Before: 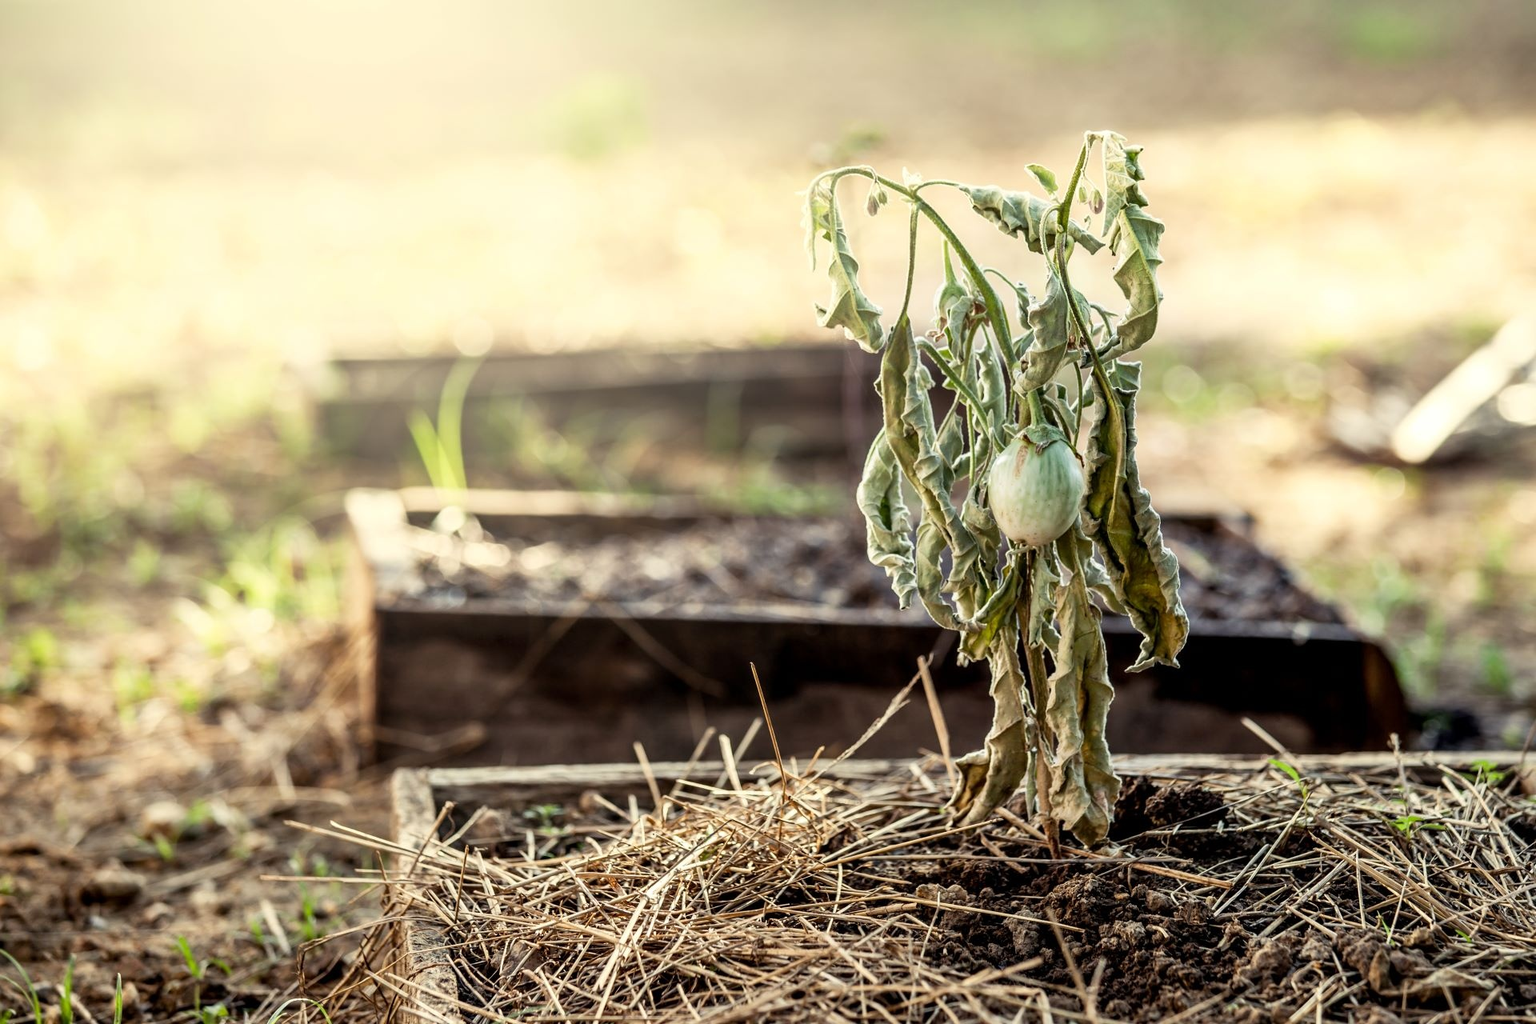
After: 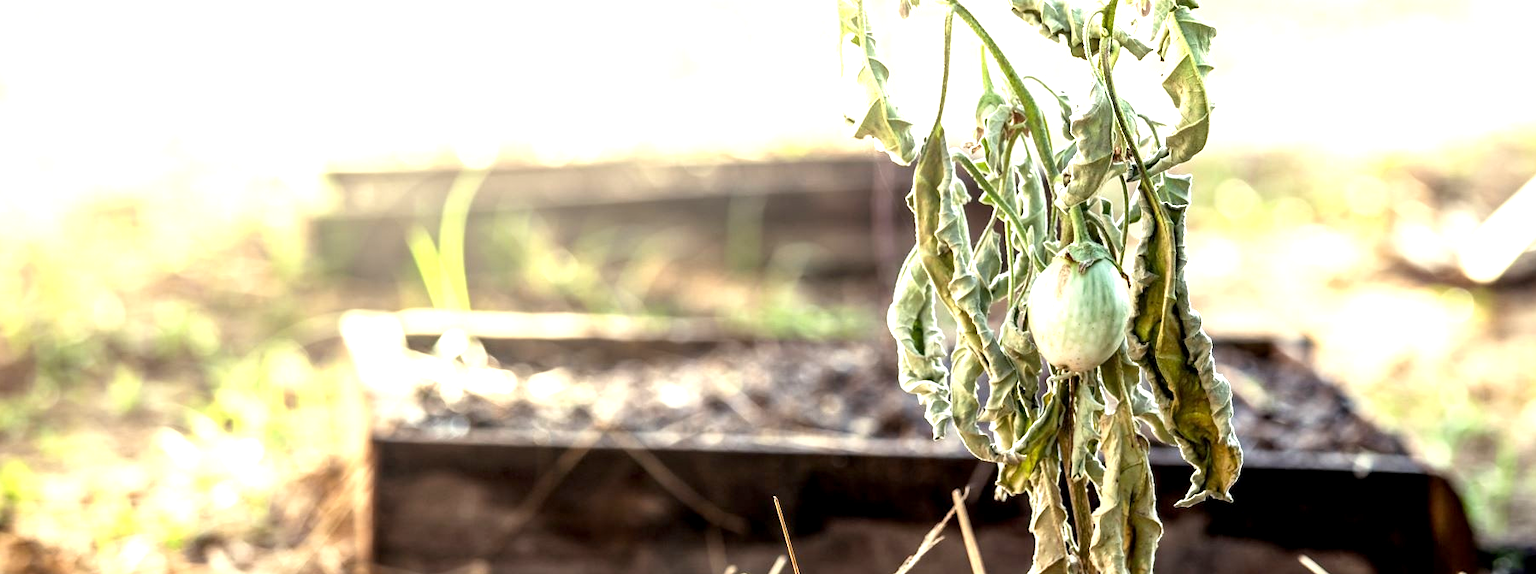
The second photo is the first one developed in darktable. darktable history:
exposure: black level correction 0.001, exposure 0.96 EV
crop: left 1.811%, top 19.425%, right 4.676%, bottom 28.127%
